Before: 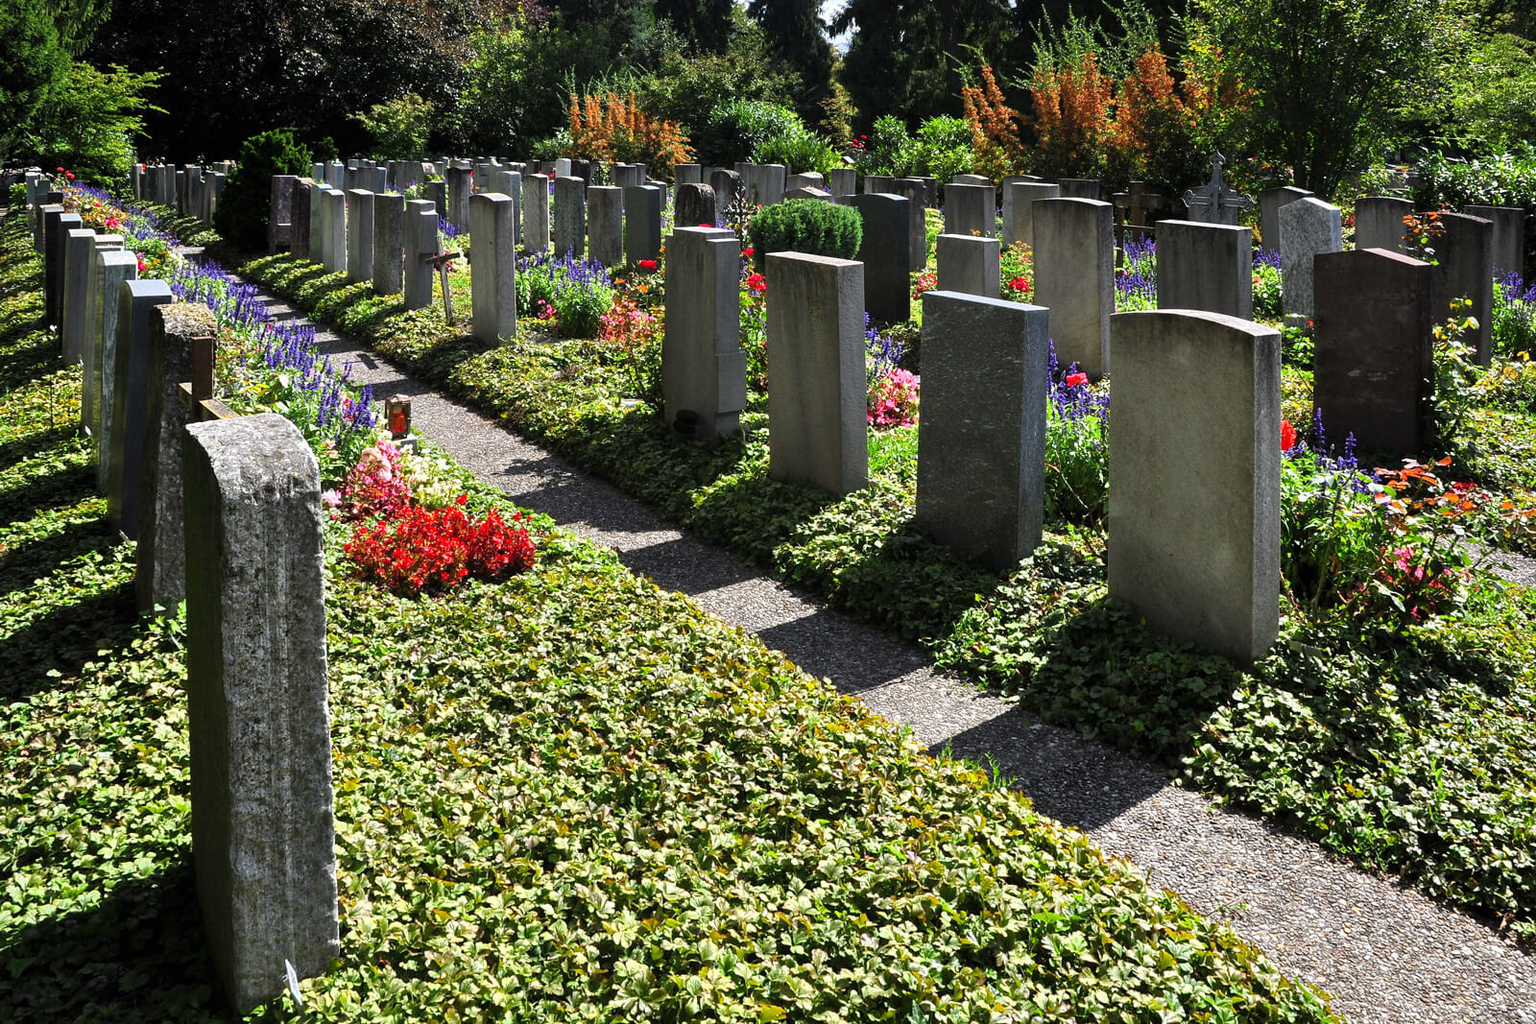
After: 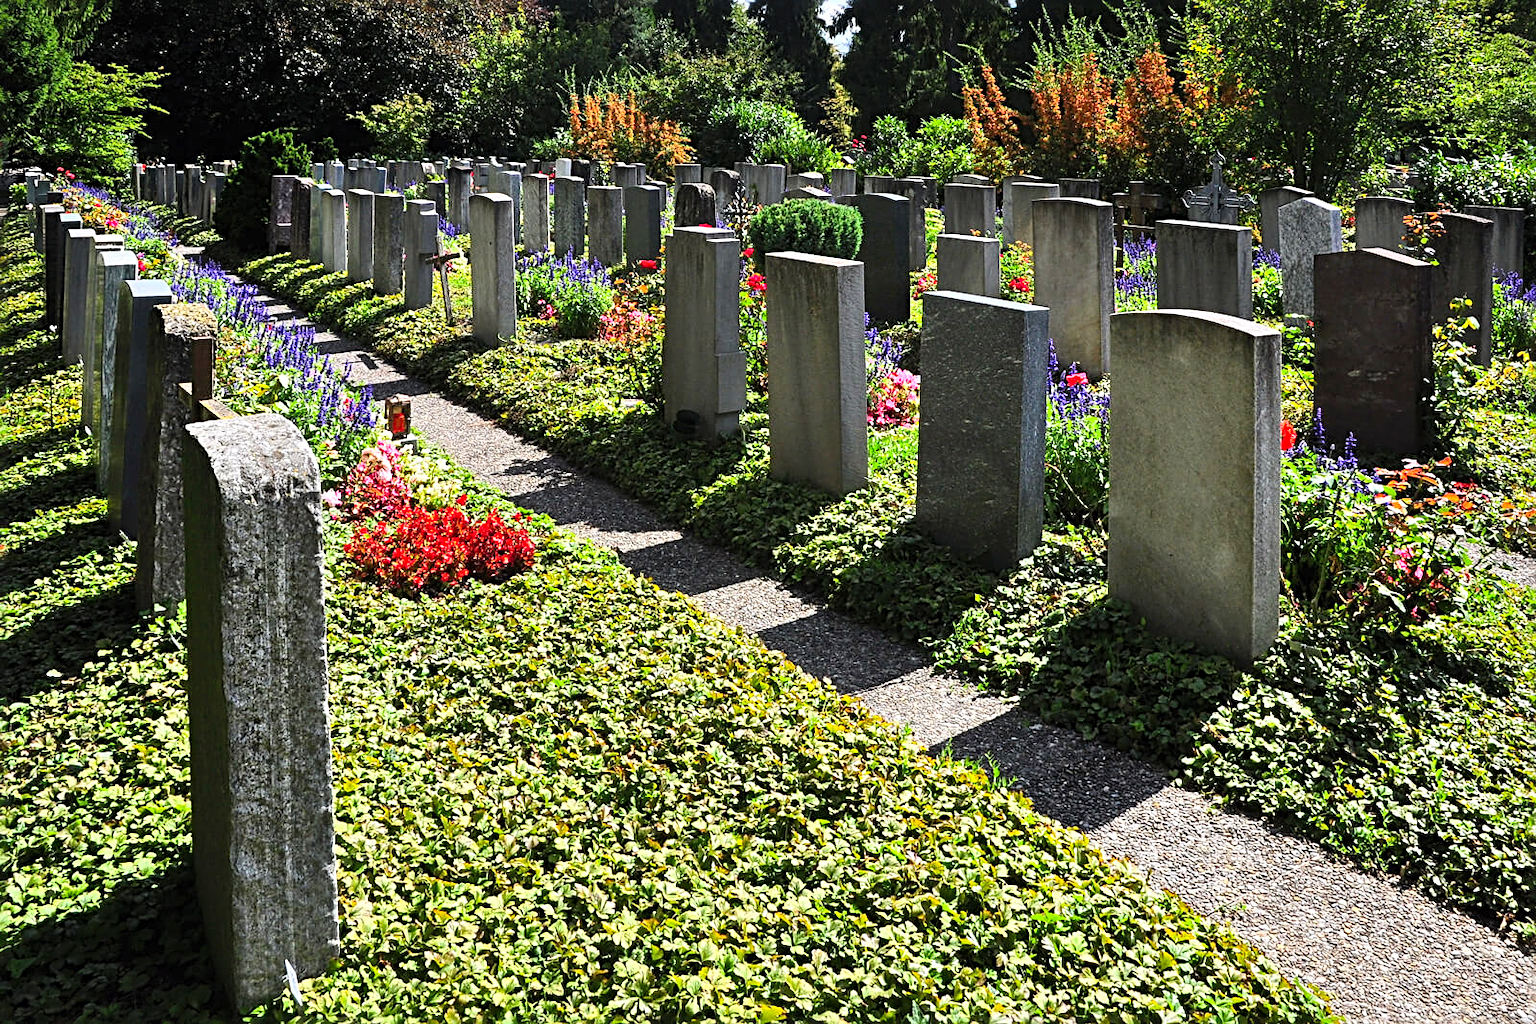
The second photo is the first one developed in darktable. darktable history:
sharpen: radius 3.119
contrast brightness saturation: contrast 0.2, brightness 0.16, saturation 0.22
